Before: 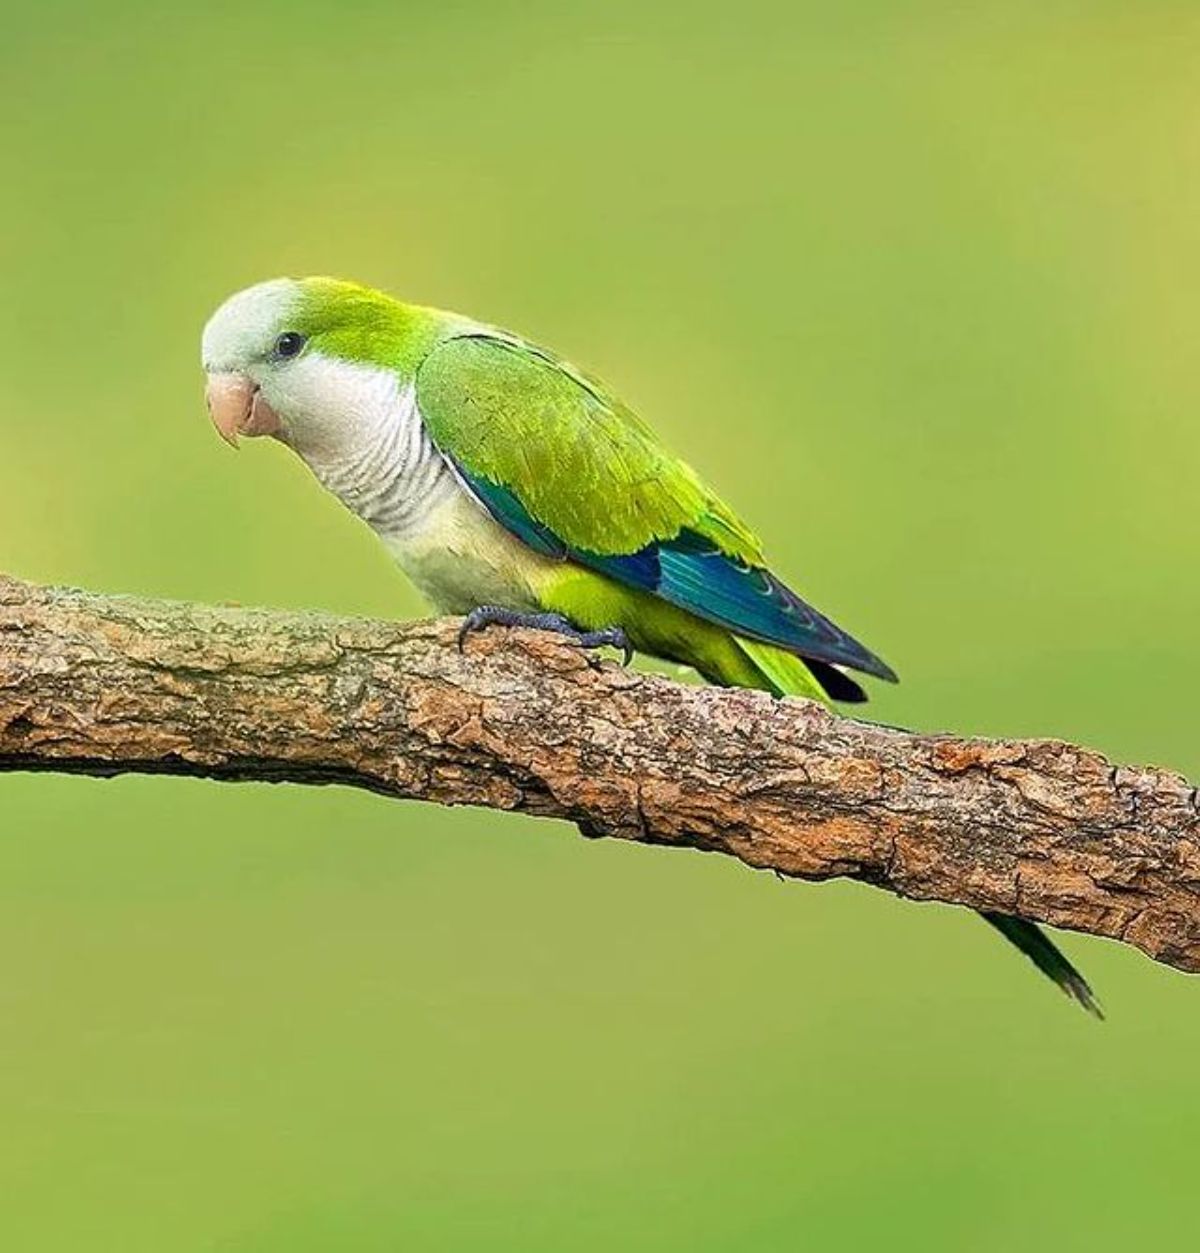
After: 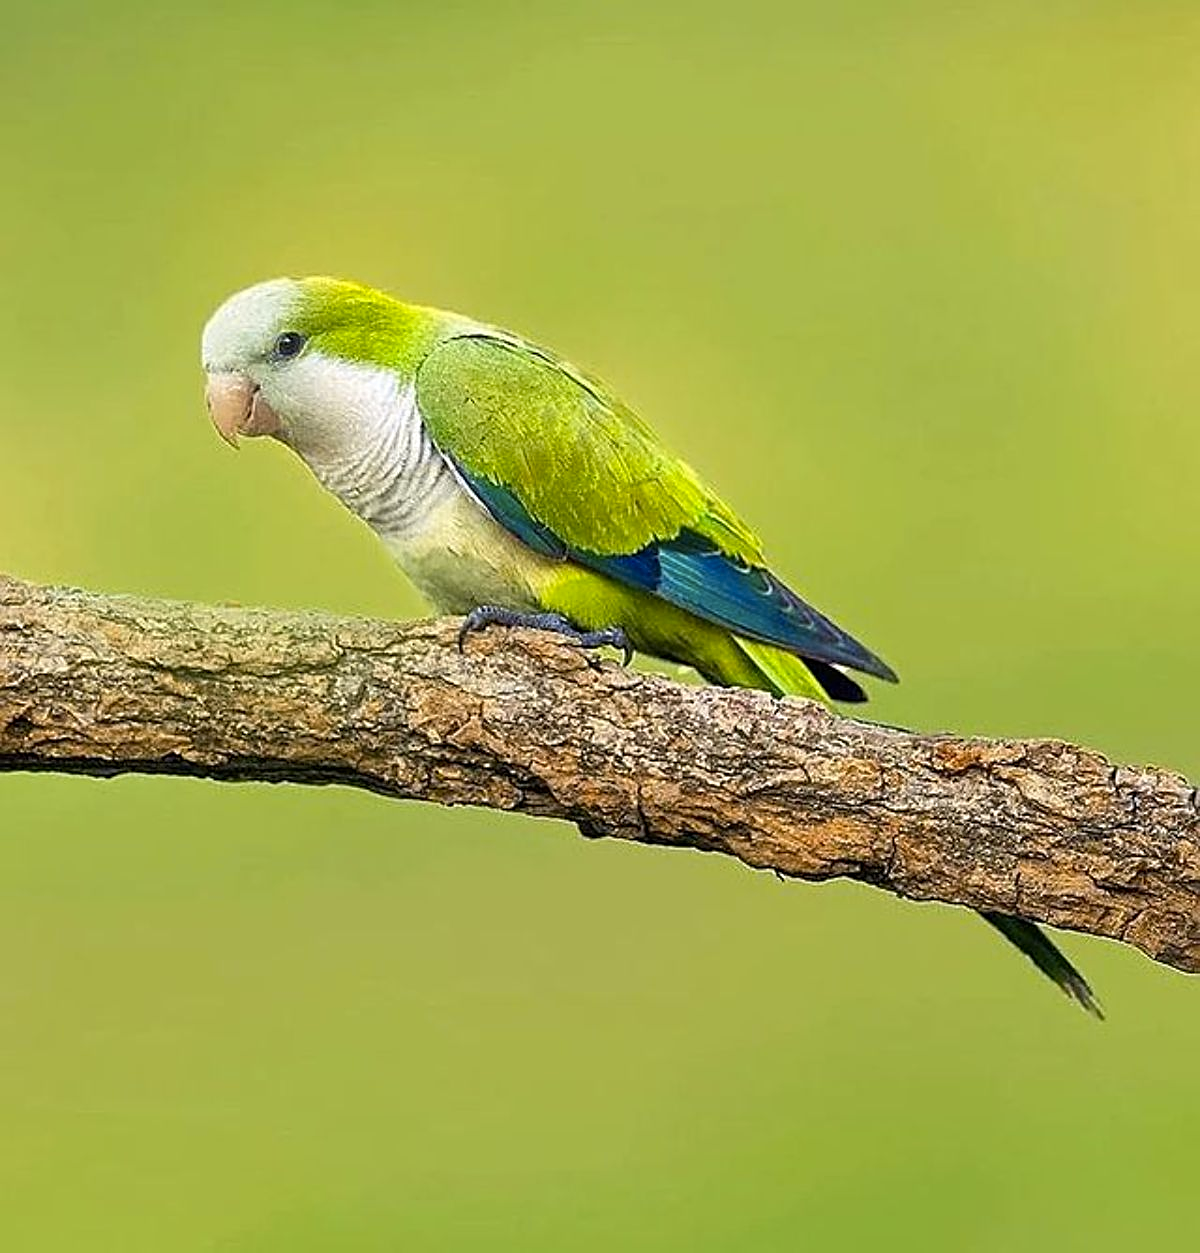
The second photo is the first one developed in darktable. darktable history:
color contrast: green-magenta contrast 0.8, blue-yellow contrast 1.1, unbound 0
sharpen: on, module defaults
